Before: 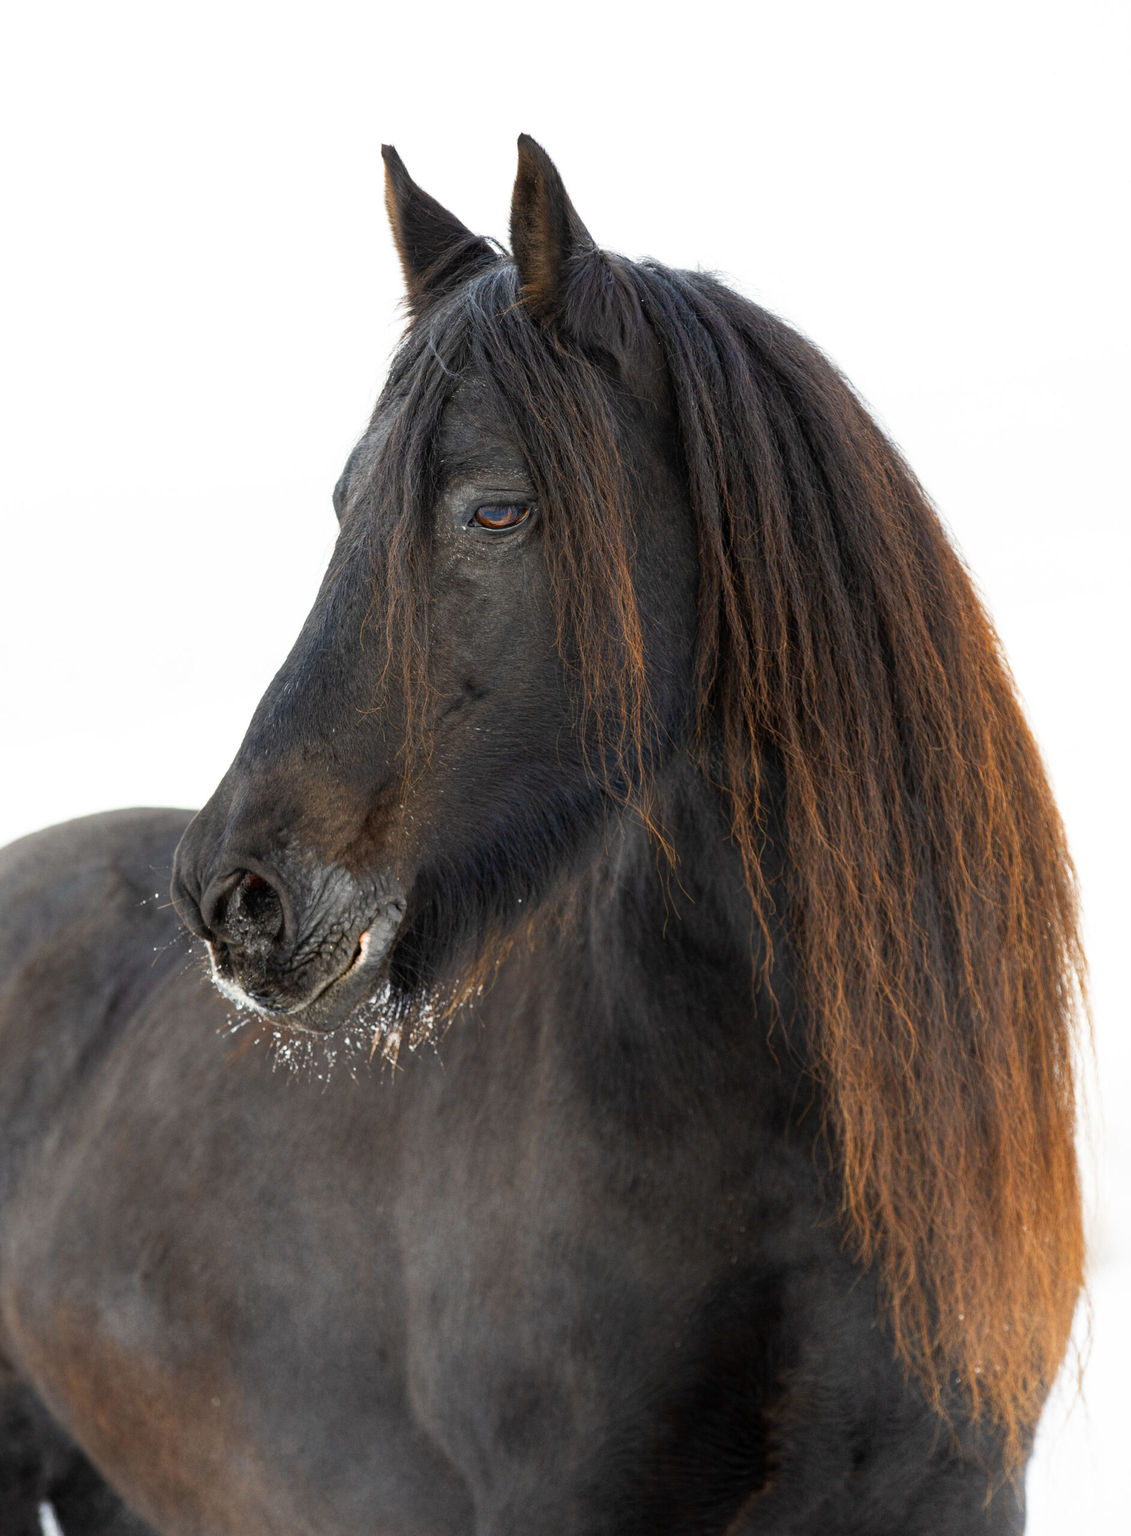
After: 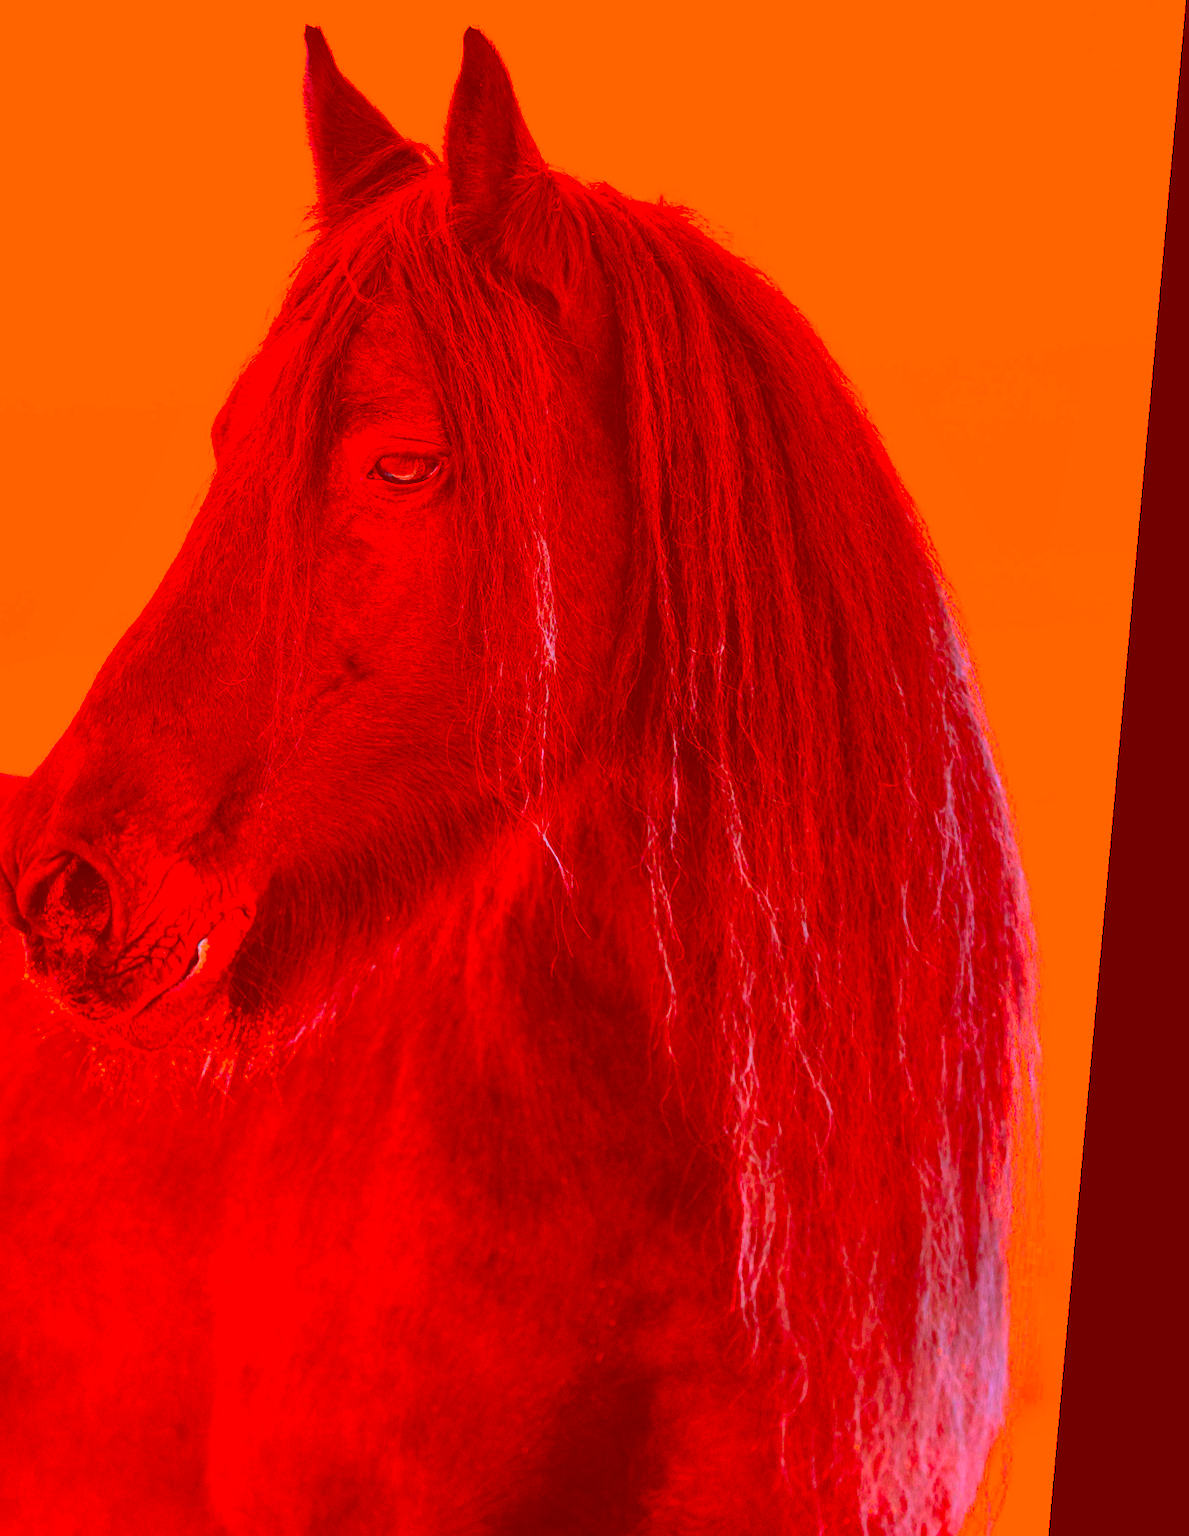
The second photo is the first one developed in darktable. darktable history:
crop: left 19.159%, top 9.58%, bottom 9.58%
shadows and highlights: low approximation 0.01, soften with gaussian
color correction: highlights a* -39.68, highlights b* -40, shadows a* -40, shadows b* -40, saturation -3
rotate and perspective: rotation 5.12°, automatic cropping off
